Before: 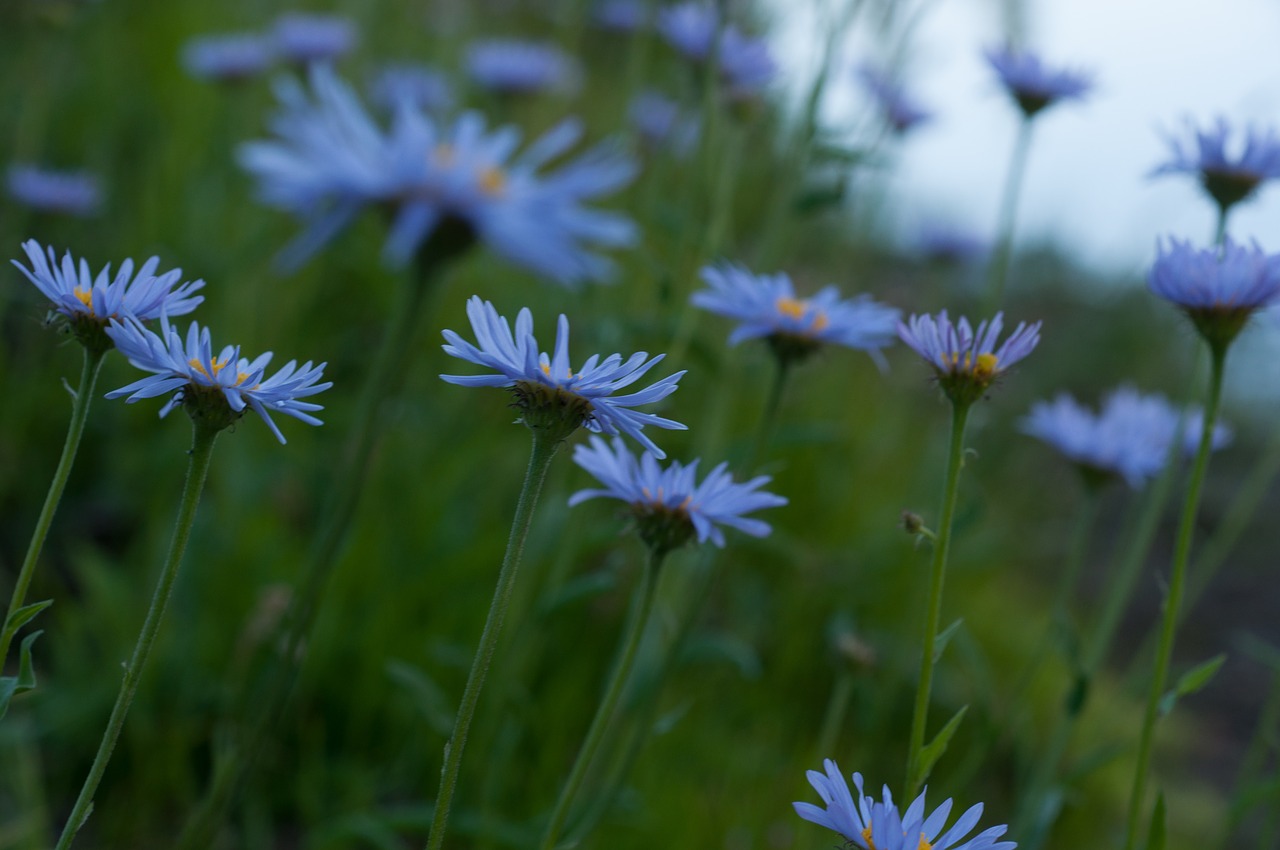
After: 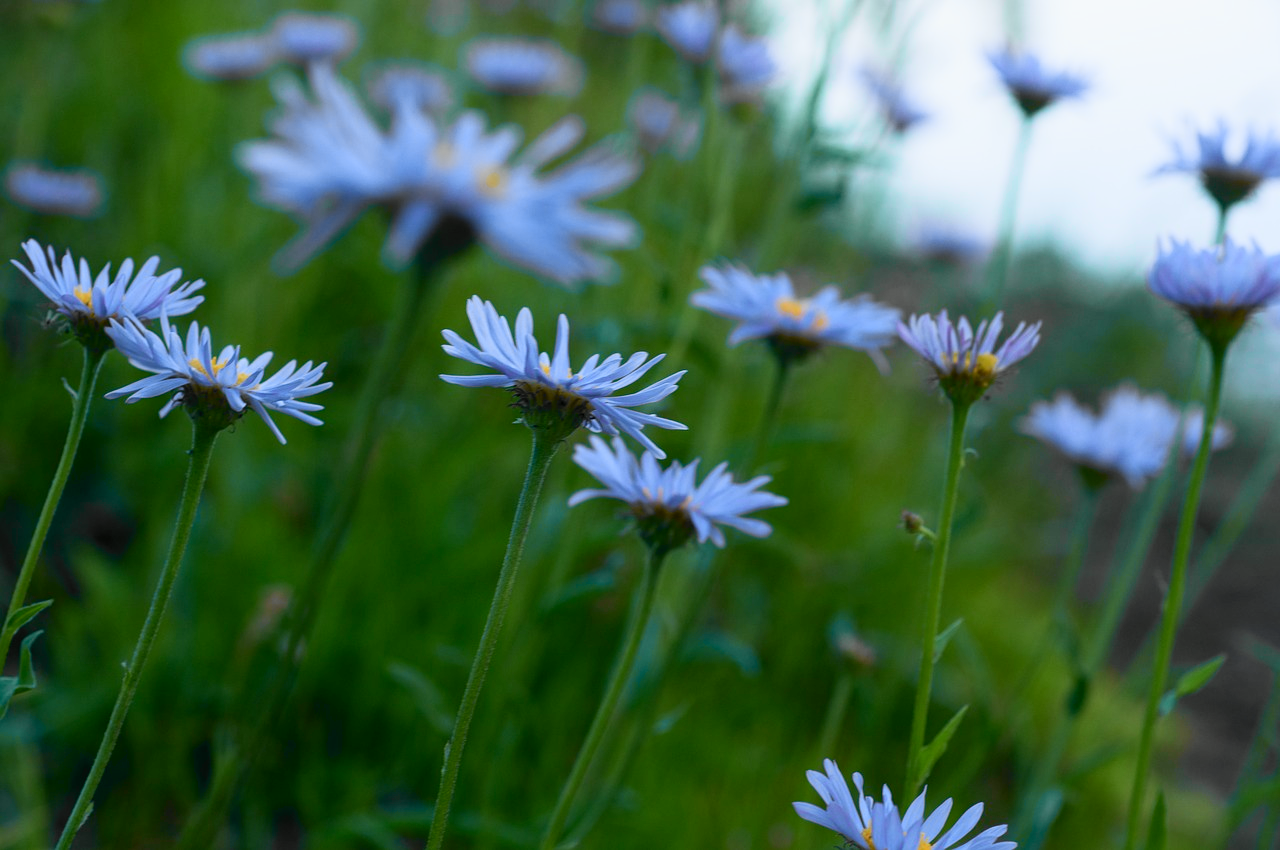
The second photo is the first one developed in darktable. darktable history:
tone curve: curves: ch0 [(0, 0) (0.055, 0.057) (0.258, 0.307) (0.434, 0.543) (0.517, 0.657) (0.745, 0.874) (1, 1)]; ch1 [(0, 0) (0.346, 0.307) (0.418, 0.383) (0.46, 0.439) (0.482, 0.493) (0.502, 0.497) (0.517, 0.506) (0.55, 0.561) (0.588, 0.61) (0.646, 0.688) (1, 1)]; ch2 [(0, 0) (0.346, 0.34) (0.431, 0.45) (0.485, 0.499) (0.5, 0.503) (0.527, 0.508) (0.545, 0.562) (0.679, 0.706) (1, 1)], color space Lab, independent channels, preserve colors none
